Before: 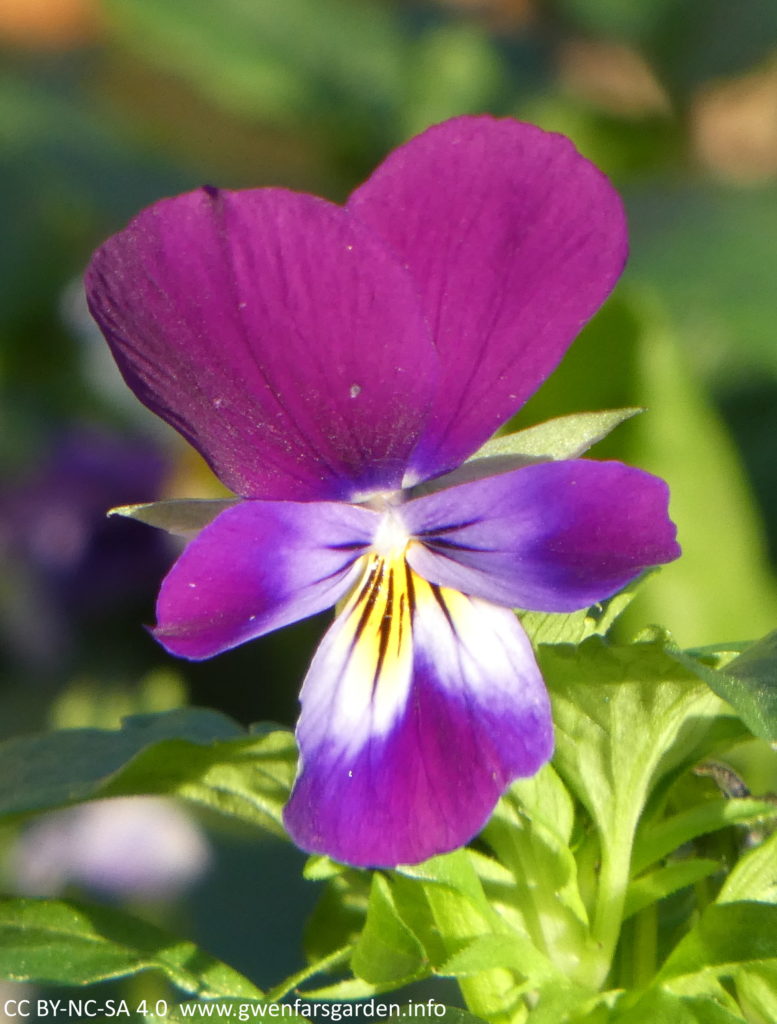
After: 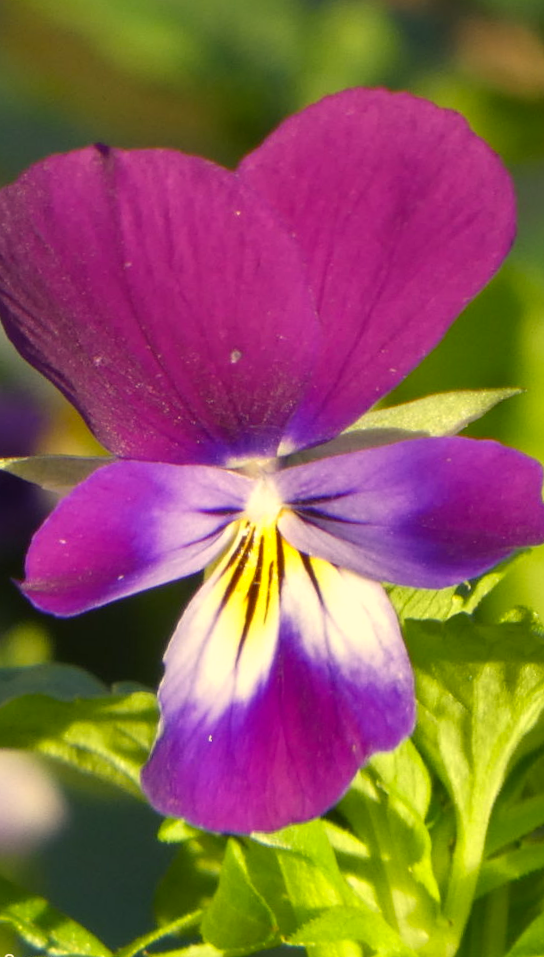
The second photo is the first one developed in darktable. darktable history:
crop and rotate: angle -3.09°, left 13.993%, top 0.018%, right 11.048%, bottom 0.015%
shadows and highlights: shadows 18, highlights -83.67, soften with gaussian
color correction: highlights a* 2.67, highlights b* 22.56
